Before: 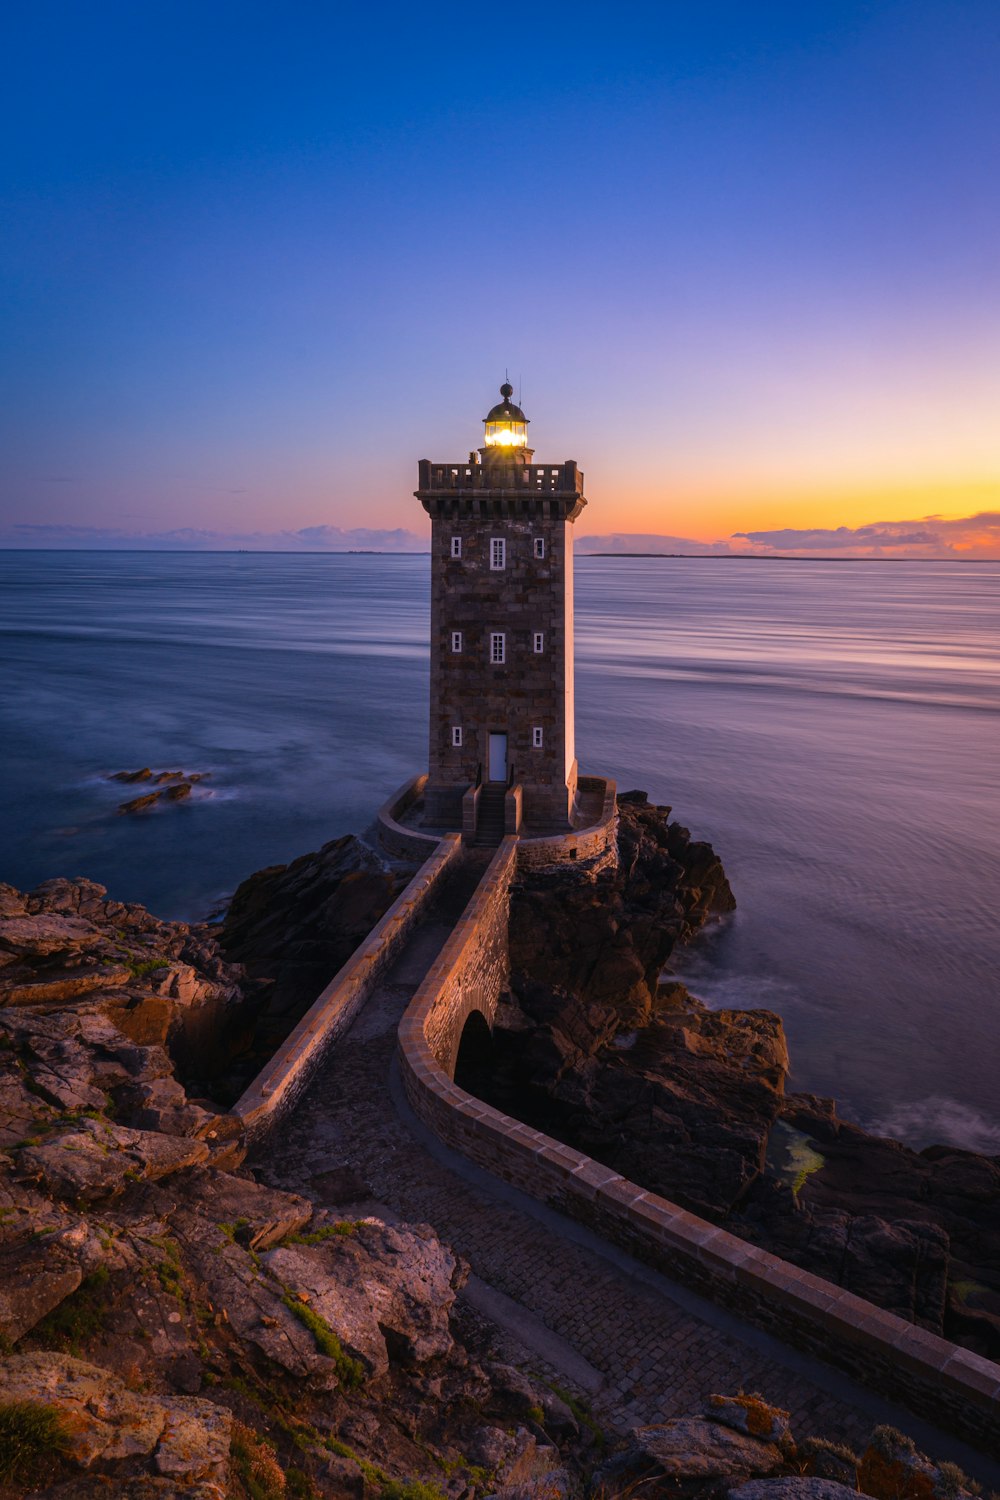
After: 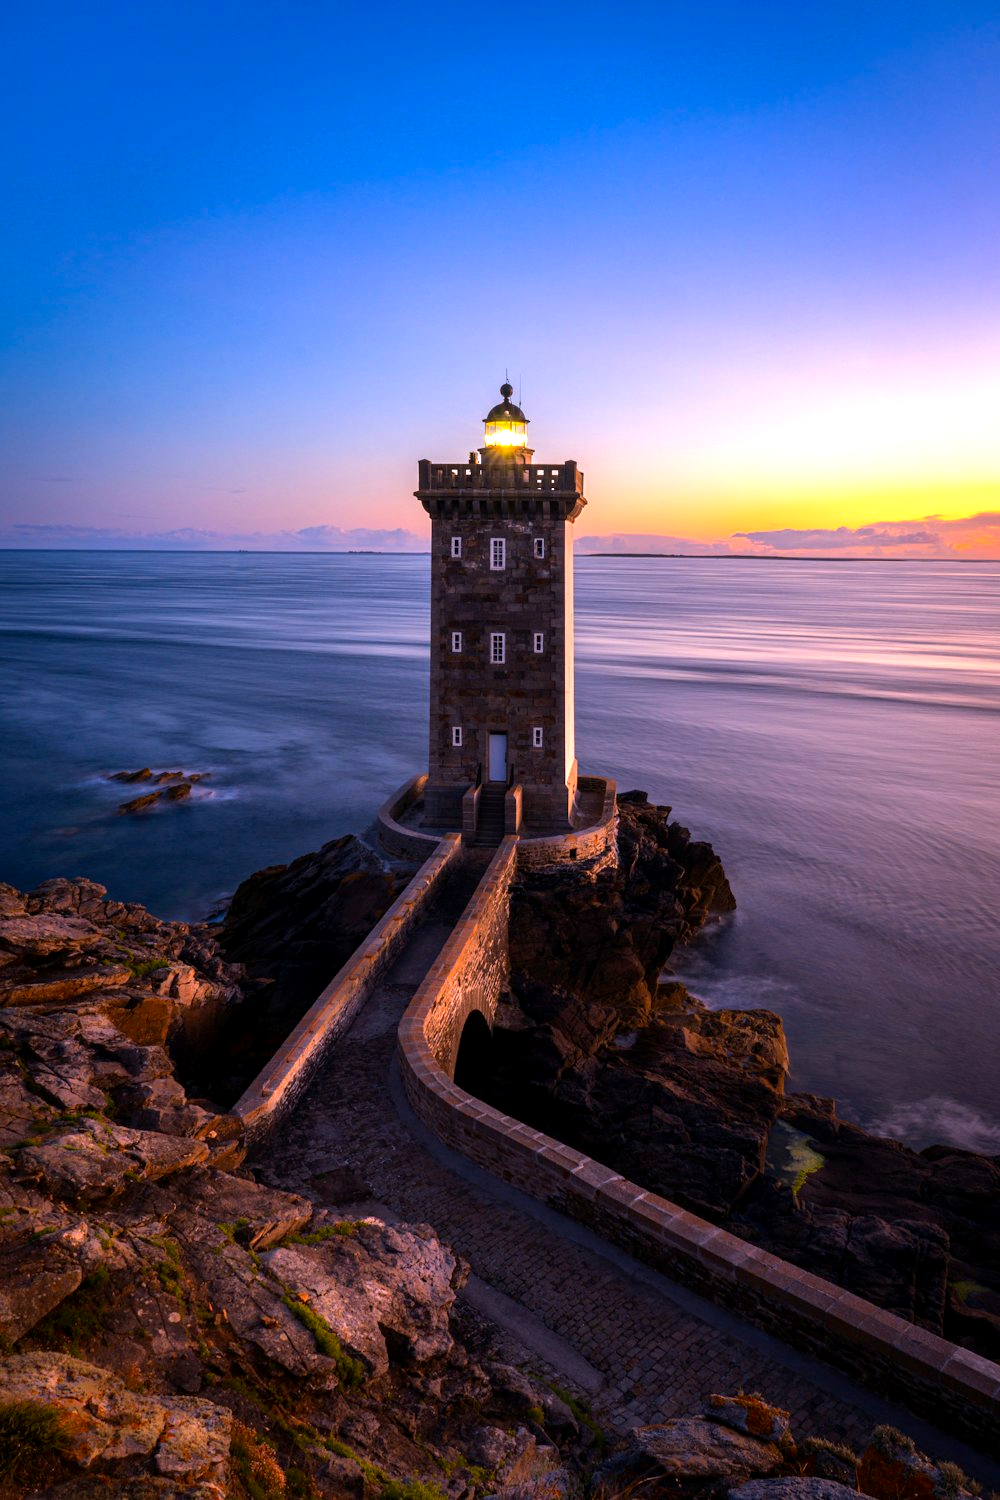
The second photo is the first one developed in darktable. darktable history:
exposure: black level correction 0.003, exposure 0.383 EV, compensate highlight preservation false
tone equalizer: -8 EV -0.417 EV, -7 EV -0.389 EV, -6 EV -0.333 EV, -5 EV -0.222 EV, -3 EV 0.222 EV, -2 EV 0.333 EV, -1 EV 0.389 EV, +0 EV 0.417 EV, edges refinement/feathering 500, mask exposure compensation -1.57 EV, preserve details no
color correction: saturation 1.1
